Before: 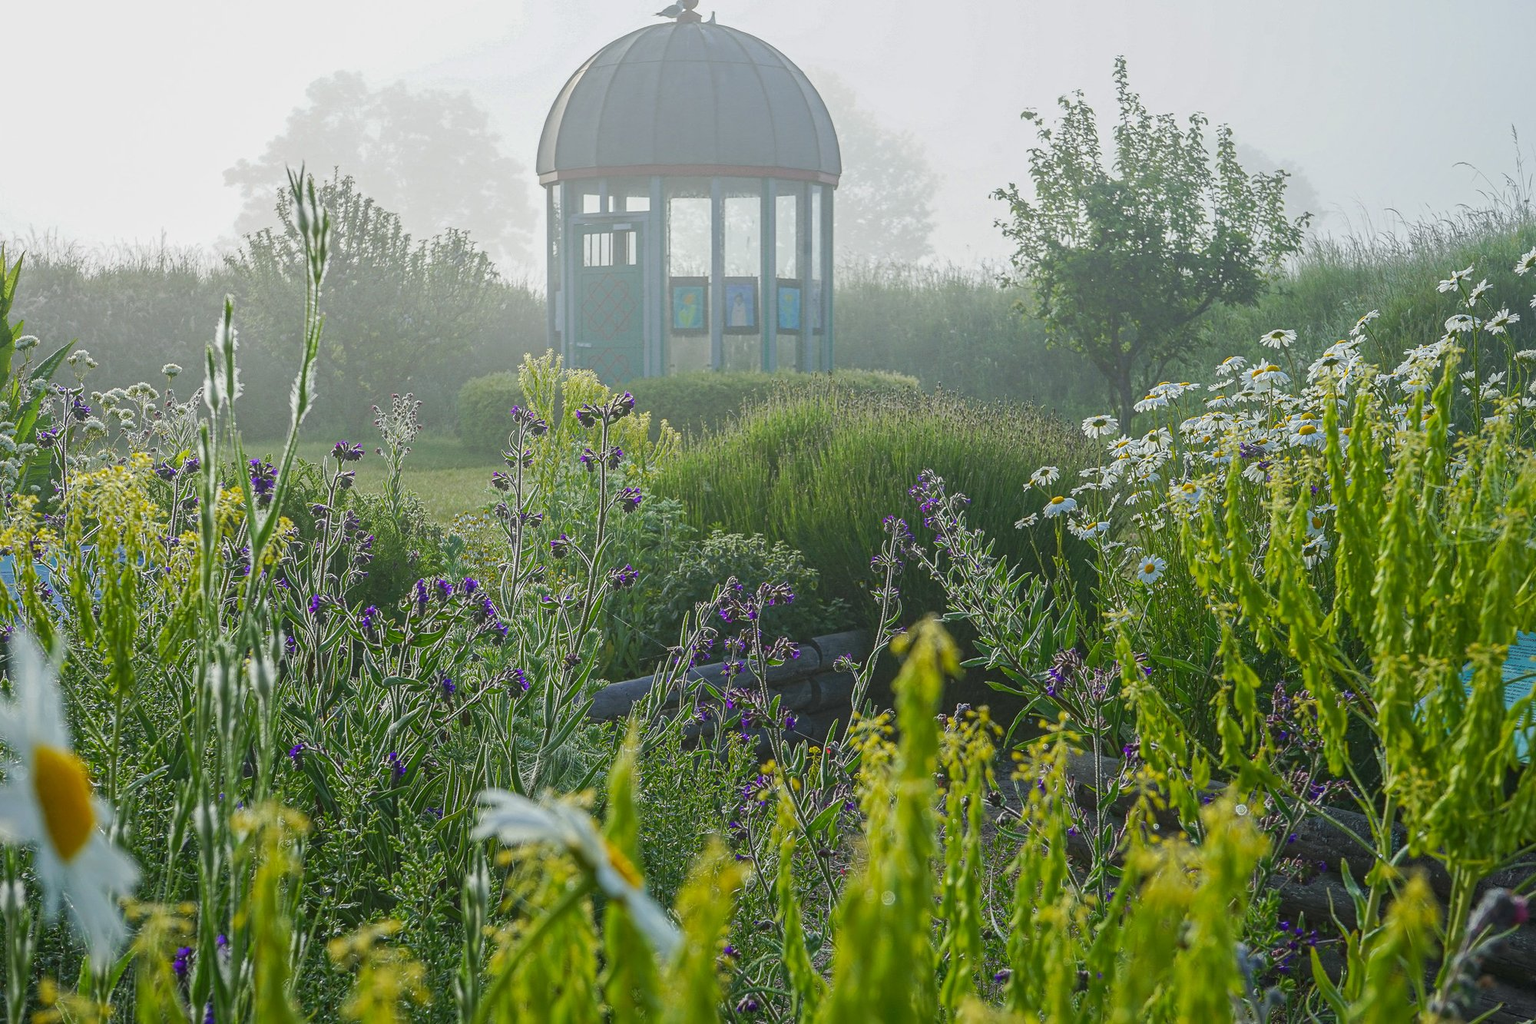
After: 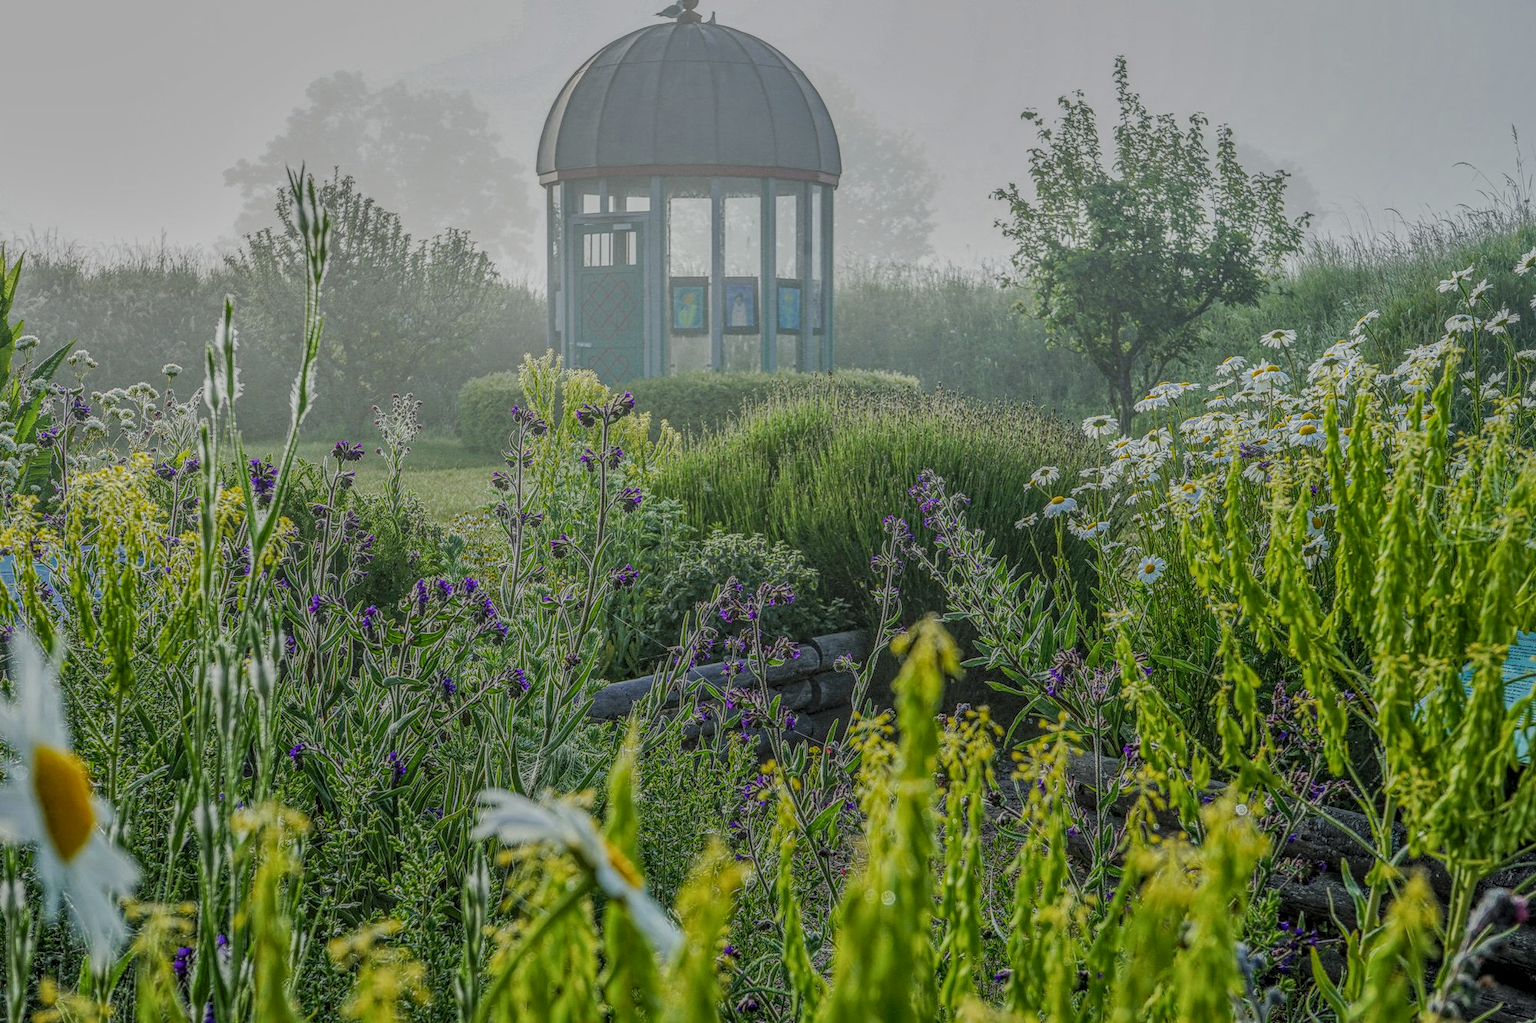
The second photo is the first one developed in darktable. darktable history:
shadows and highlights: shadows 43.63, white point adjustment -1.33, soften with gaussian
filmic rgb: middle gray luminance 29.94%, black relative exposure -8.97 EV, white relative exposure 6.99 EV, target black luminance 0%, hardness 2.95, latitude 2.97%, contrast 0.961, highlights saturation mix 4.87%, shadows ↔ highlights balance 11.87%
local contrast: highlights 2%, shadows 3%, detail 200%, midtone range 0.25
